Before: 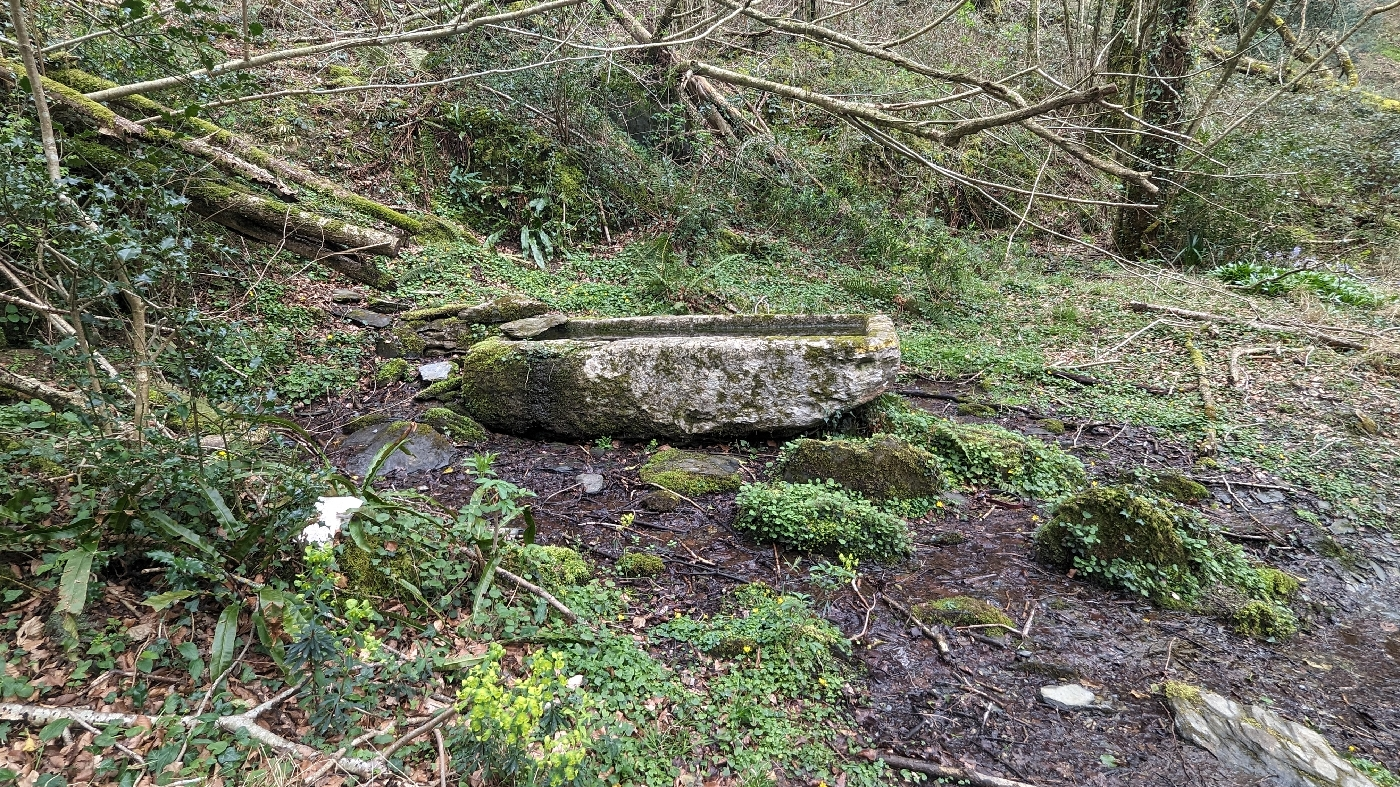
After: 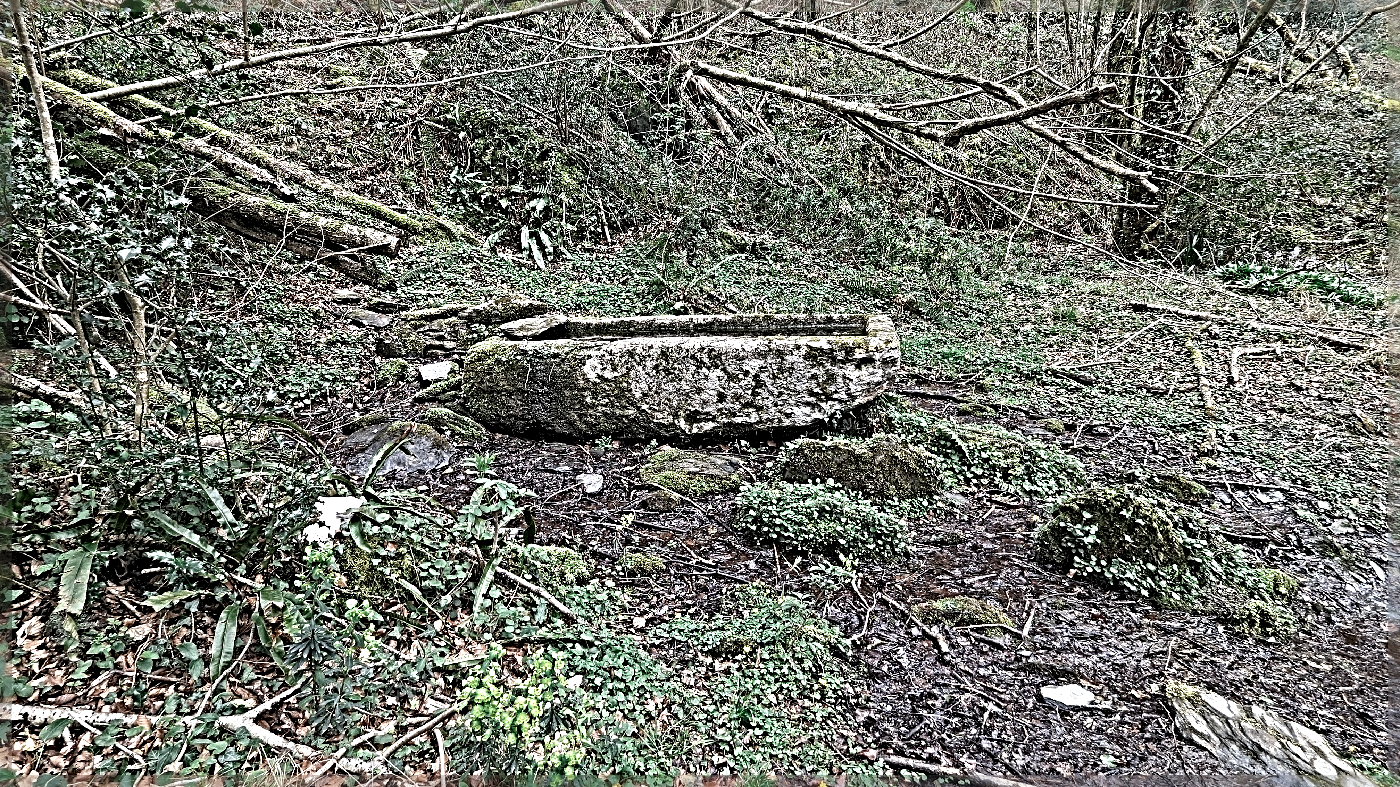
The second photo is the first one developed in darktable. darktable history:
color zones: curves: ch0 [(0, 0.5) (0.125, 0.4) (0.25, 0.5) (0.375, 0.4) (0.5, 0.4) (0.625, 0.6) (0.75, 0.6) (0.875, 0.5)]; ch1 [(0, 0.35) (0.125, 0.45) (0.25, 0.35) (0.375, 0.35) (0.5, 0.35) (0.625, 0.35) (0.75, 0.45) (0.875, 0.35)]; ch2 [(0, 0.6) (0.125, 0.5) (0.25, 0.5) (0.375, 0.6) (0.5, 0.6) (0.625, 0.5) (0.75, 0.5) (0.875, 0.5)]
sharpen: radius 6.291, amount 1.793, threshold 0.025
